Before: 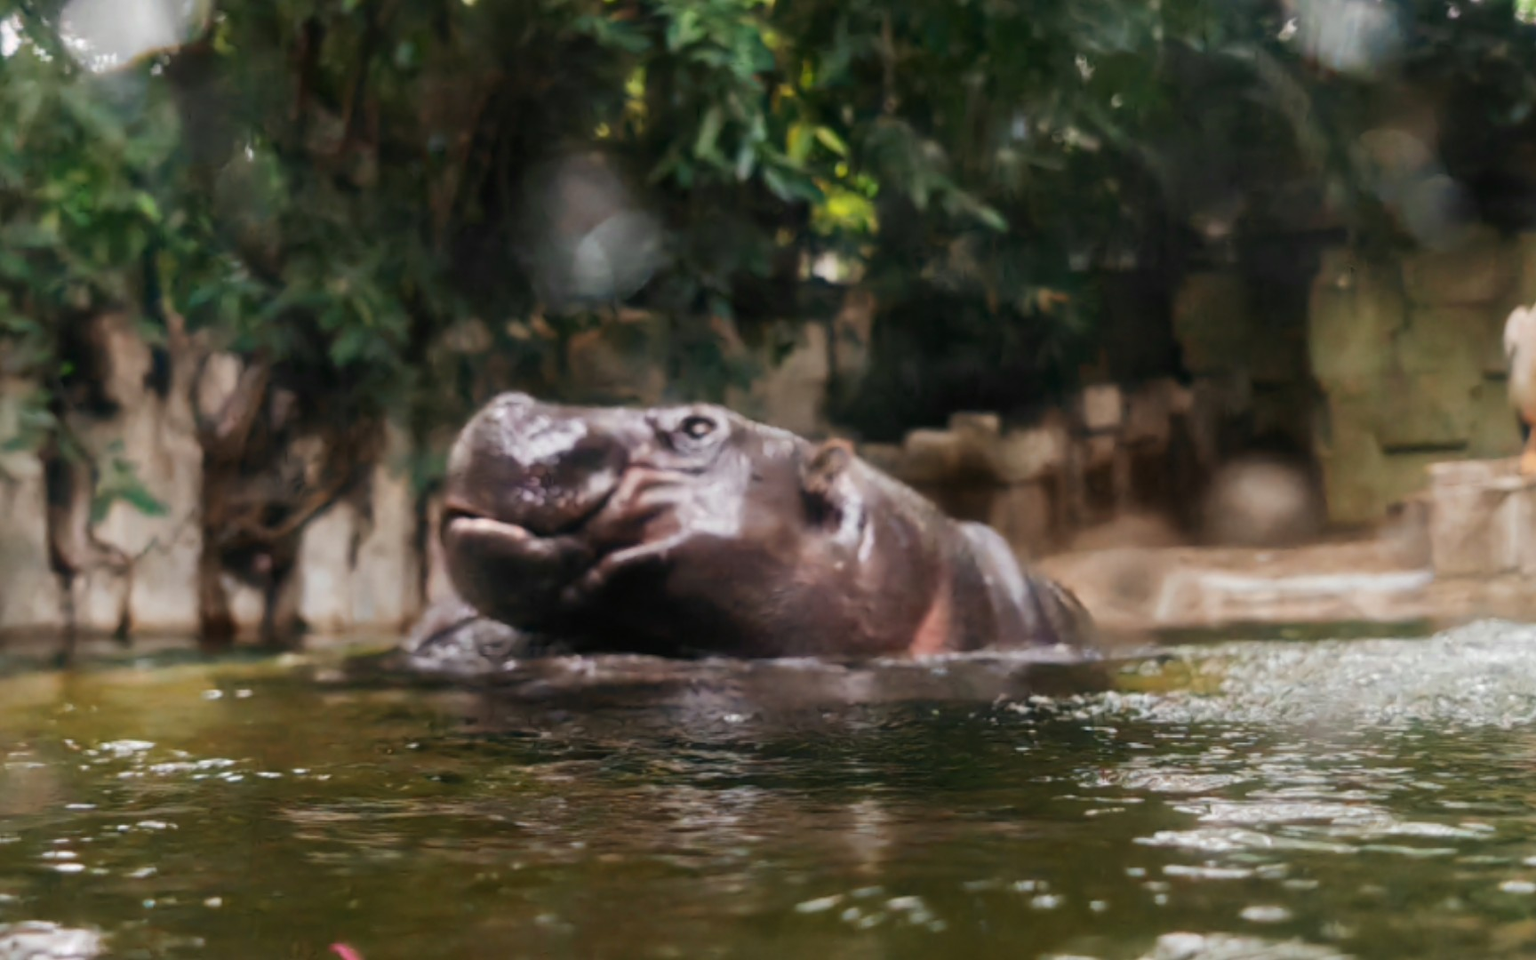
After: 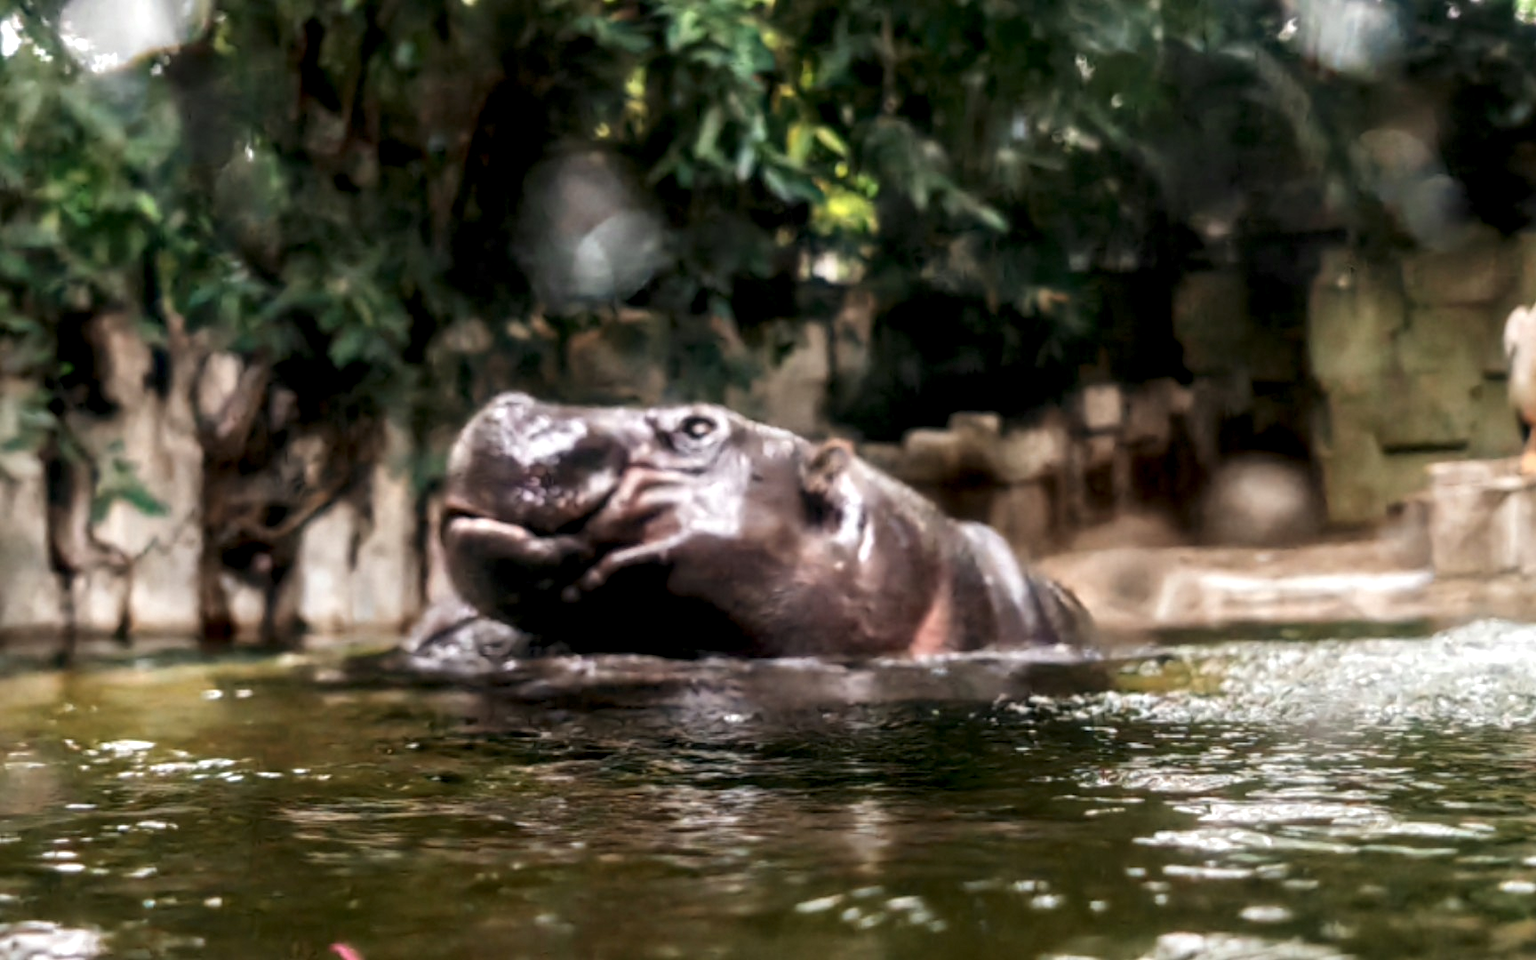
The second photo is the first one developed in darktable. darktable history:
local contrast: highlights 65%, shadows 53%, detail 168%, midtone range 0.512
